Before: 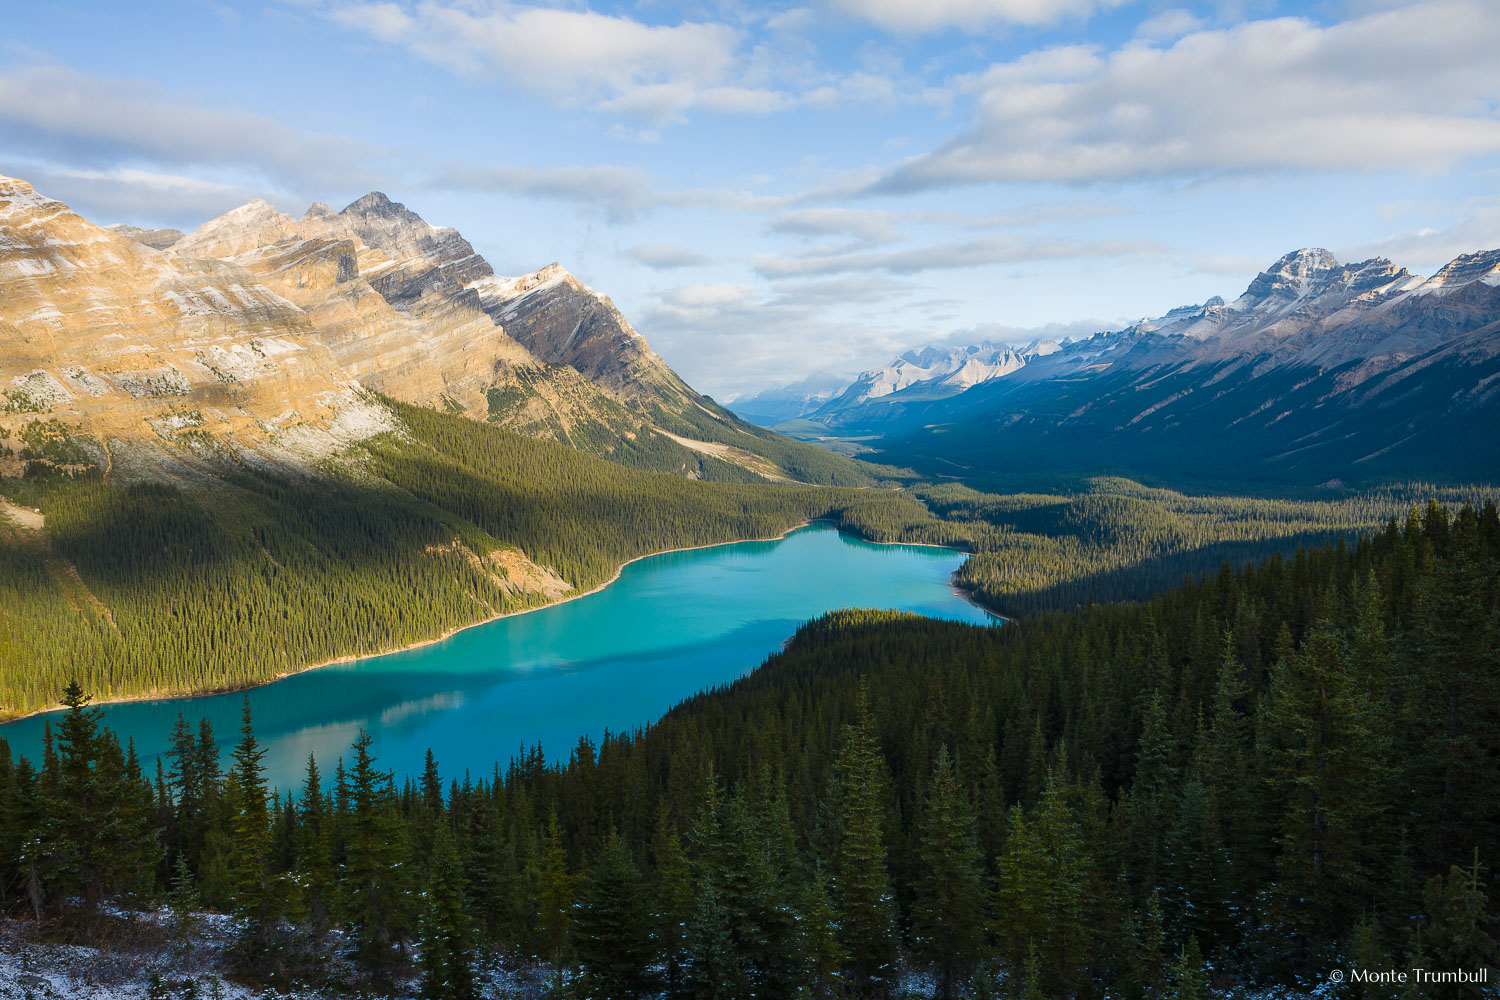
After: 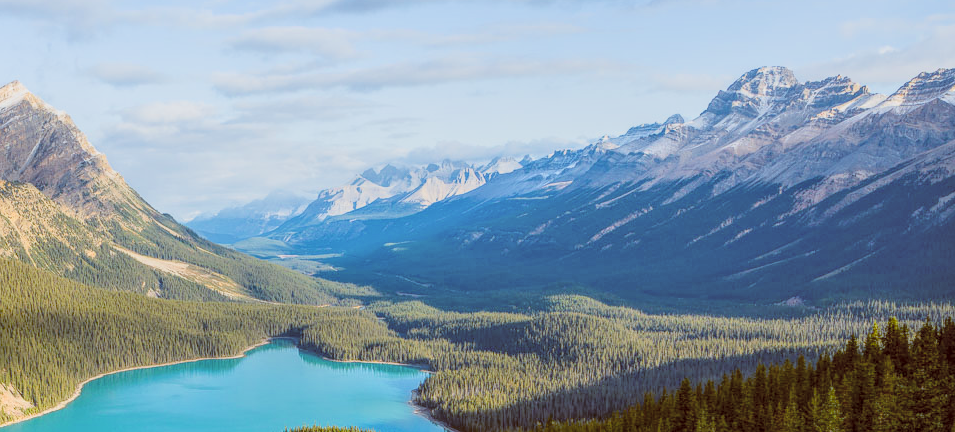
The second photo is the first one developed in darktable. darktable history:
crop: left 36.005%, top 18.293%, right 0.31%, bottom 38.444%
filmic rgb: black relative exposure -8.79 EV, white relative exposure 4.98 EV, threshold 3 EV, target black luminance 0%, hardness 3.77, latitude 66.33%, contrast 0.822, shadows ↔ highlights balance 20%, color science v5 (2021), contrast in shadows safe, contrast in highlights safe, enable highlight reconstruction true
contrast brightness saturation: brightness 0.15
local contrast: highlights 74%, shadows 55%, detail 176%, midtone range 0.207
color balance: lift [1, 1.015, 1.004, 0.985], gamma [1, 0.958, 0.971, 1.042], gain [1, 0.956, 0.977, 1.044]
shadows and highlights: shadows 0, highlights 40
exposure: exposure 0.29 EV, compensate highlight preservation false
